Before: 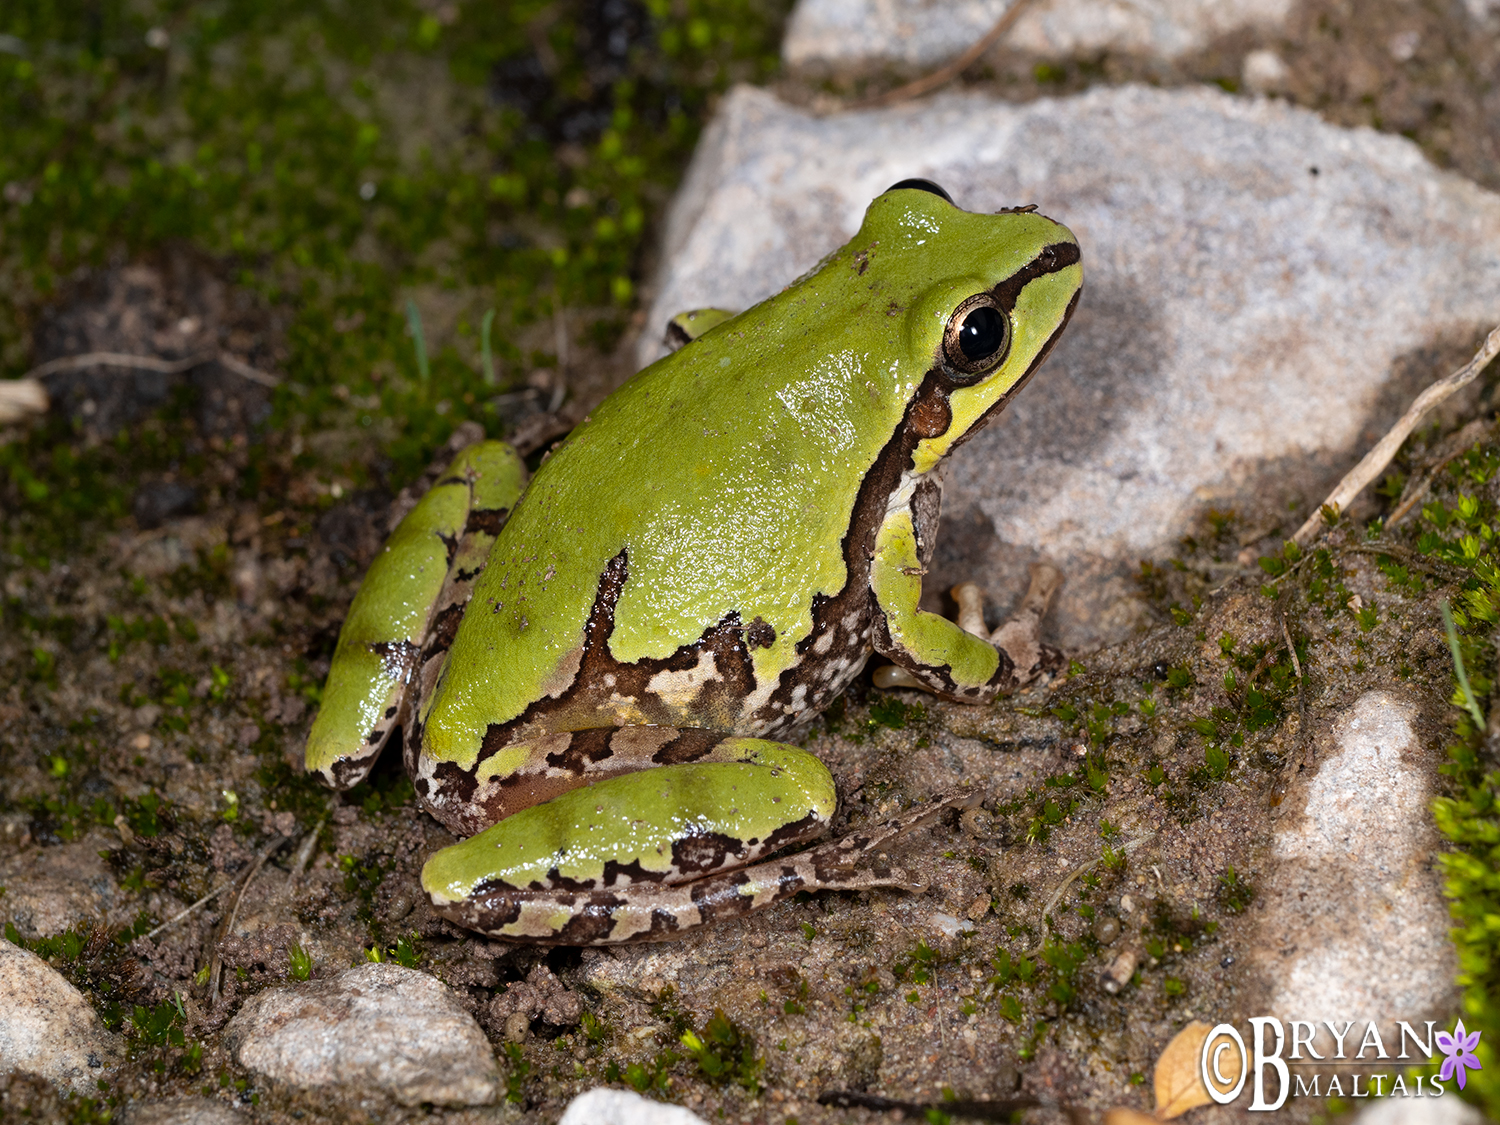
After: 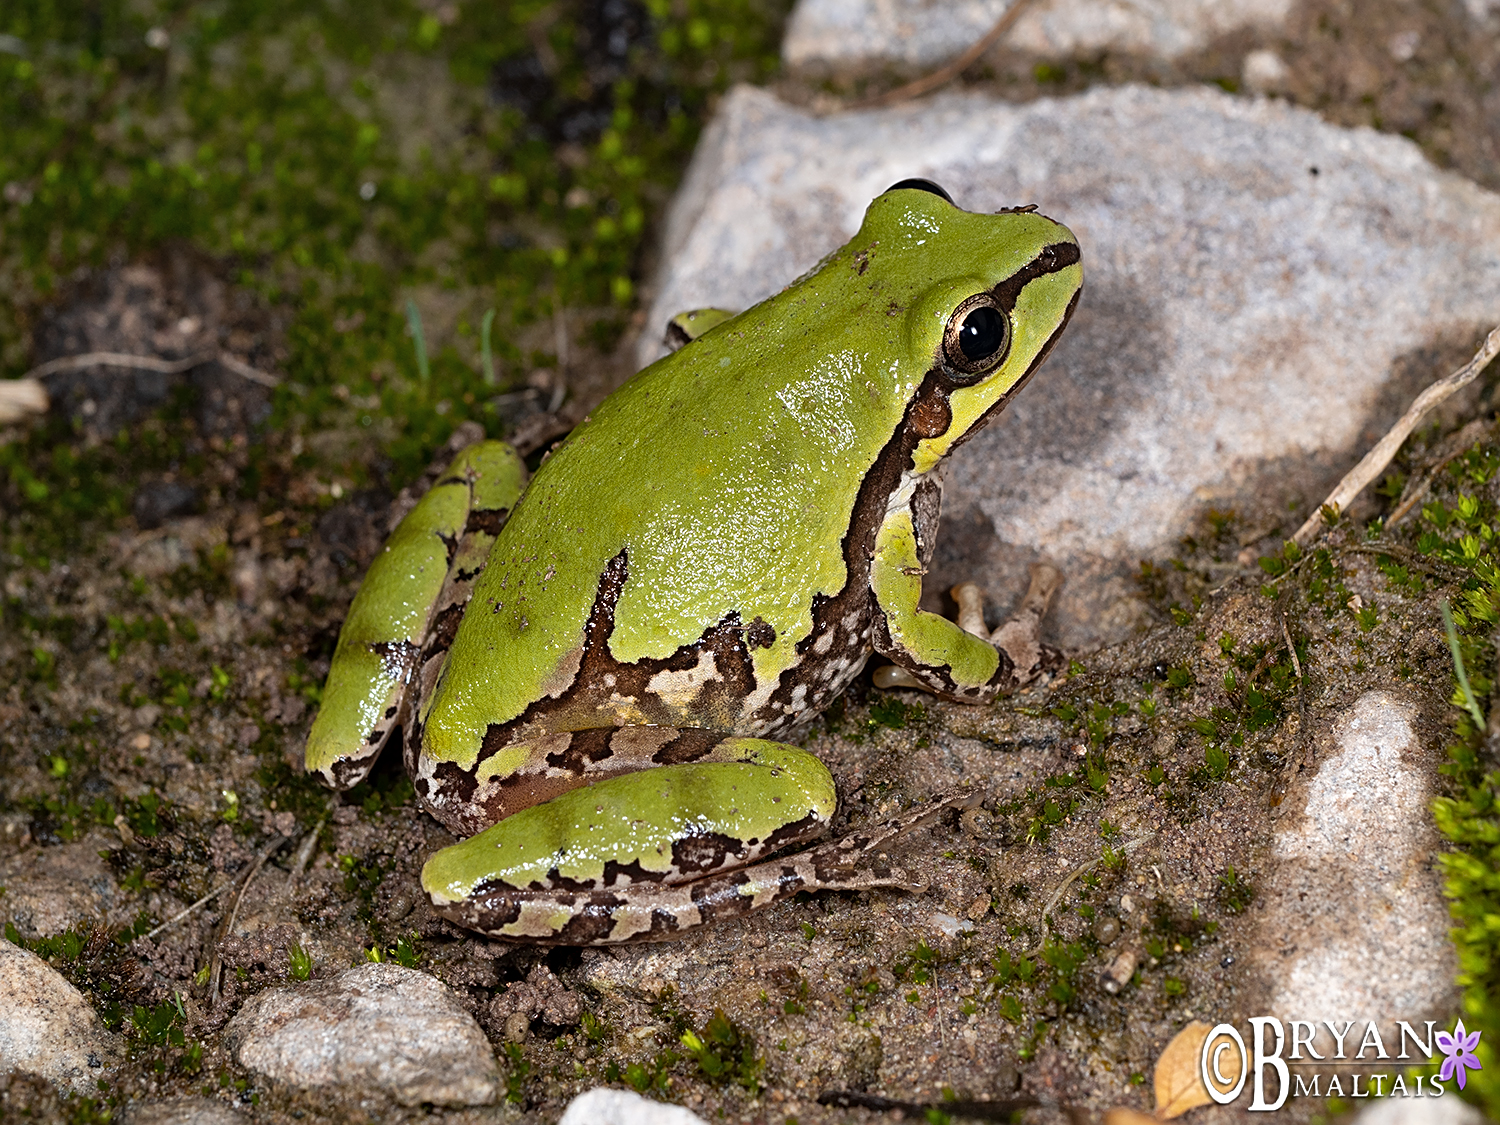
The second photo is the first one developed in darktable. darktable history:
shadows and highlights: shadows 34.22, highlights -34.79, soften with gaussian
sharpen: on, module defaults
